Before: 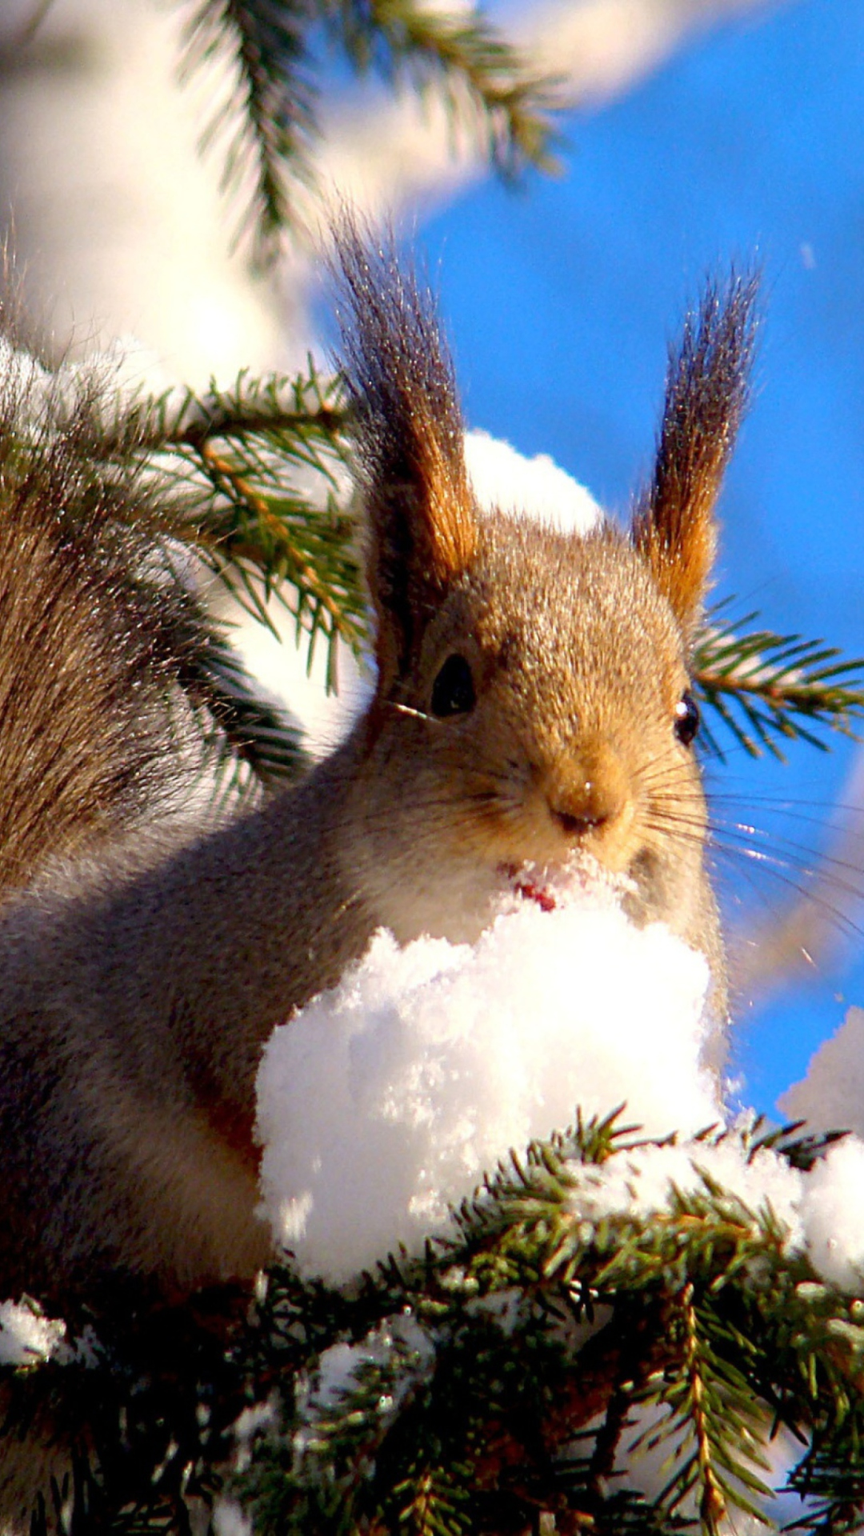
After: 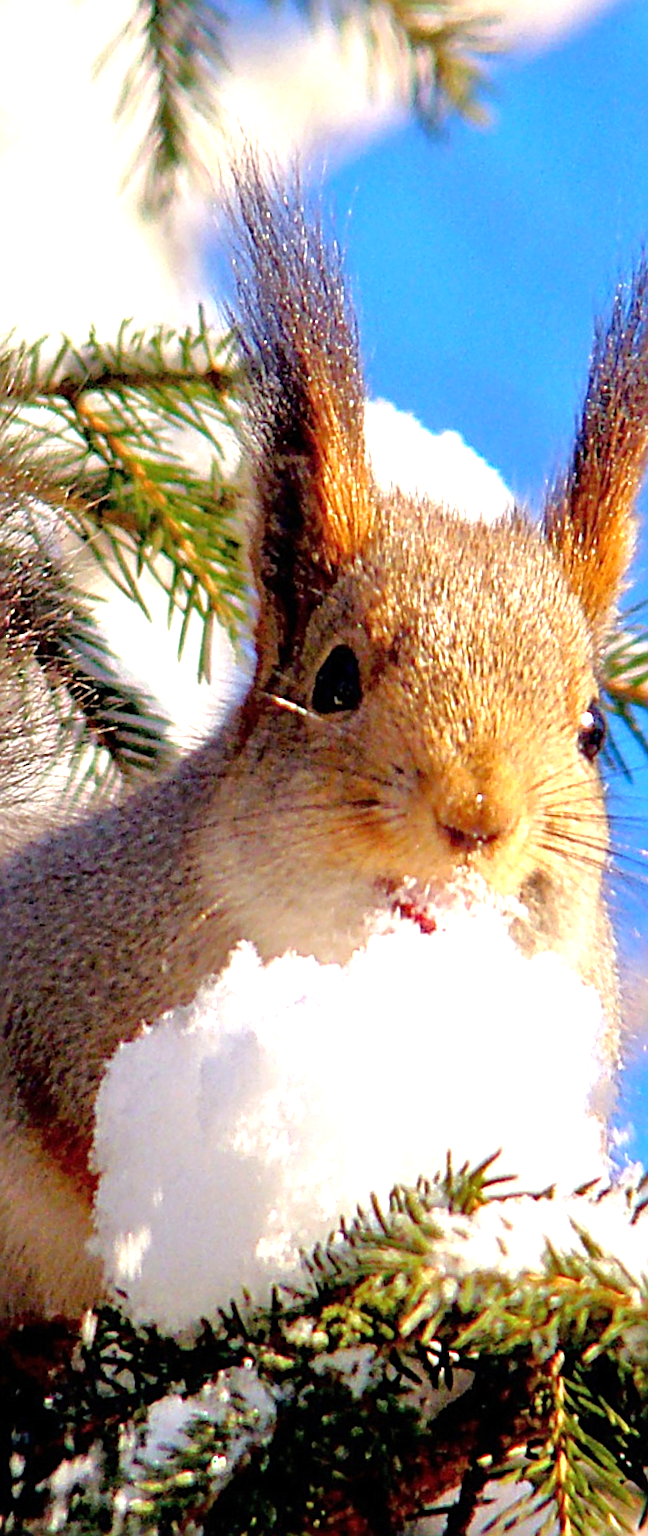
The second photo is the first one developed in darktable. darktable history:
crop and rotate: angle -3.27°, left 14.277%, top 0.028%, right 10.766%, bottom 0.028%
exposure: exposure 0.6 EV, compensate highlight preservation false
tone equalizer: -7 EV 0.15 EV, -6 EV 0.6 EV, -5 EV 1.15 EV, -4 EV 1.33 EV, -3 EV 1.15 EV, -2 EV 0.6 EV, -1 EV 0.15 EV, mask exposure compensation -0.5 EV
sharpen: radius 2.543, amount 0.636
